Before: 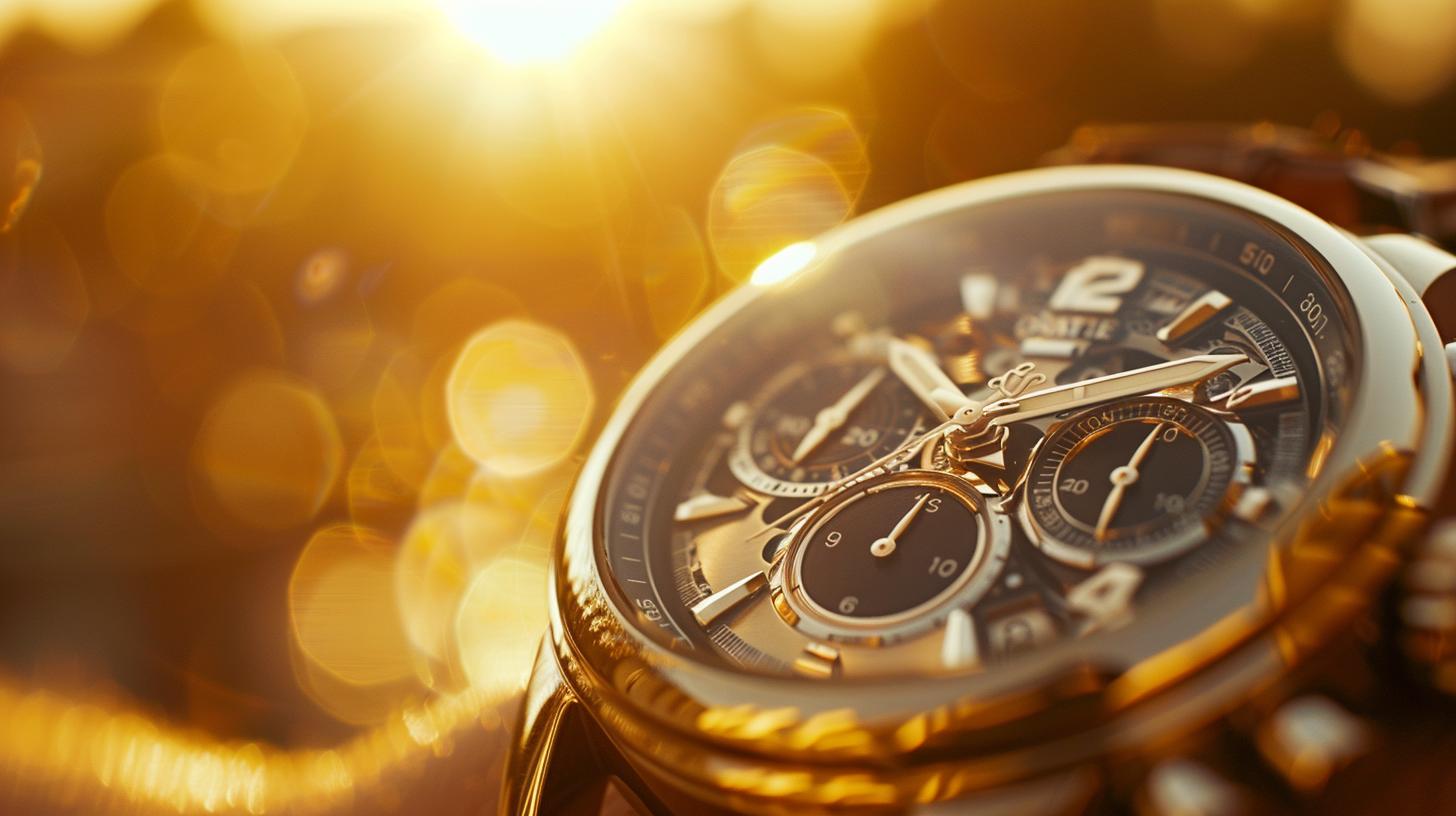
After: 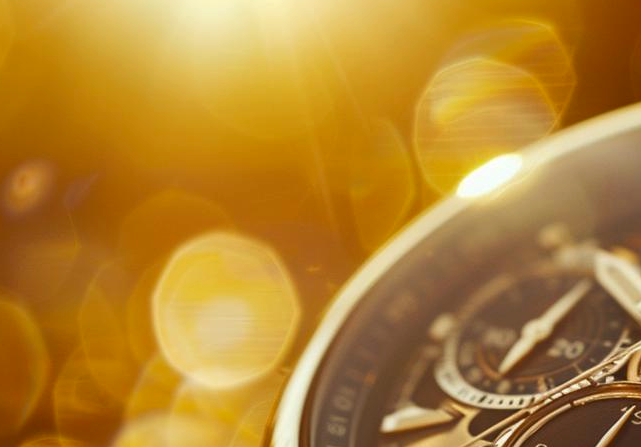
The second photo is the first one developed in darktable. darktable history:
contrast brightness saturation: brightness -0.09
crop: left 20.248%, top 10.86%, right 35.675%, bottom 34.321%
